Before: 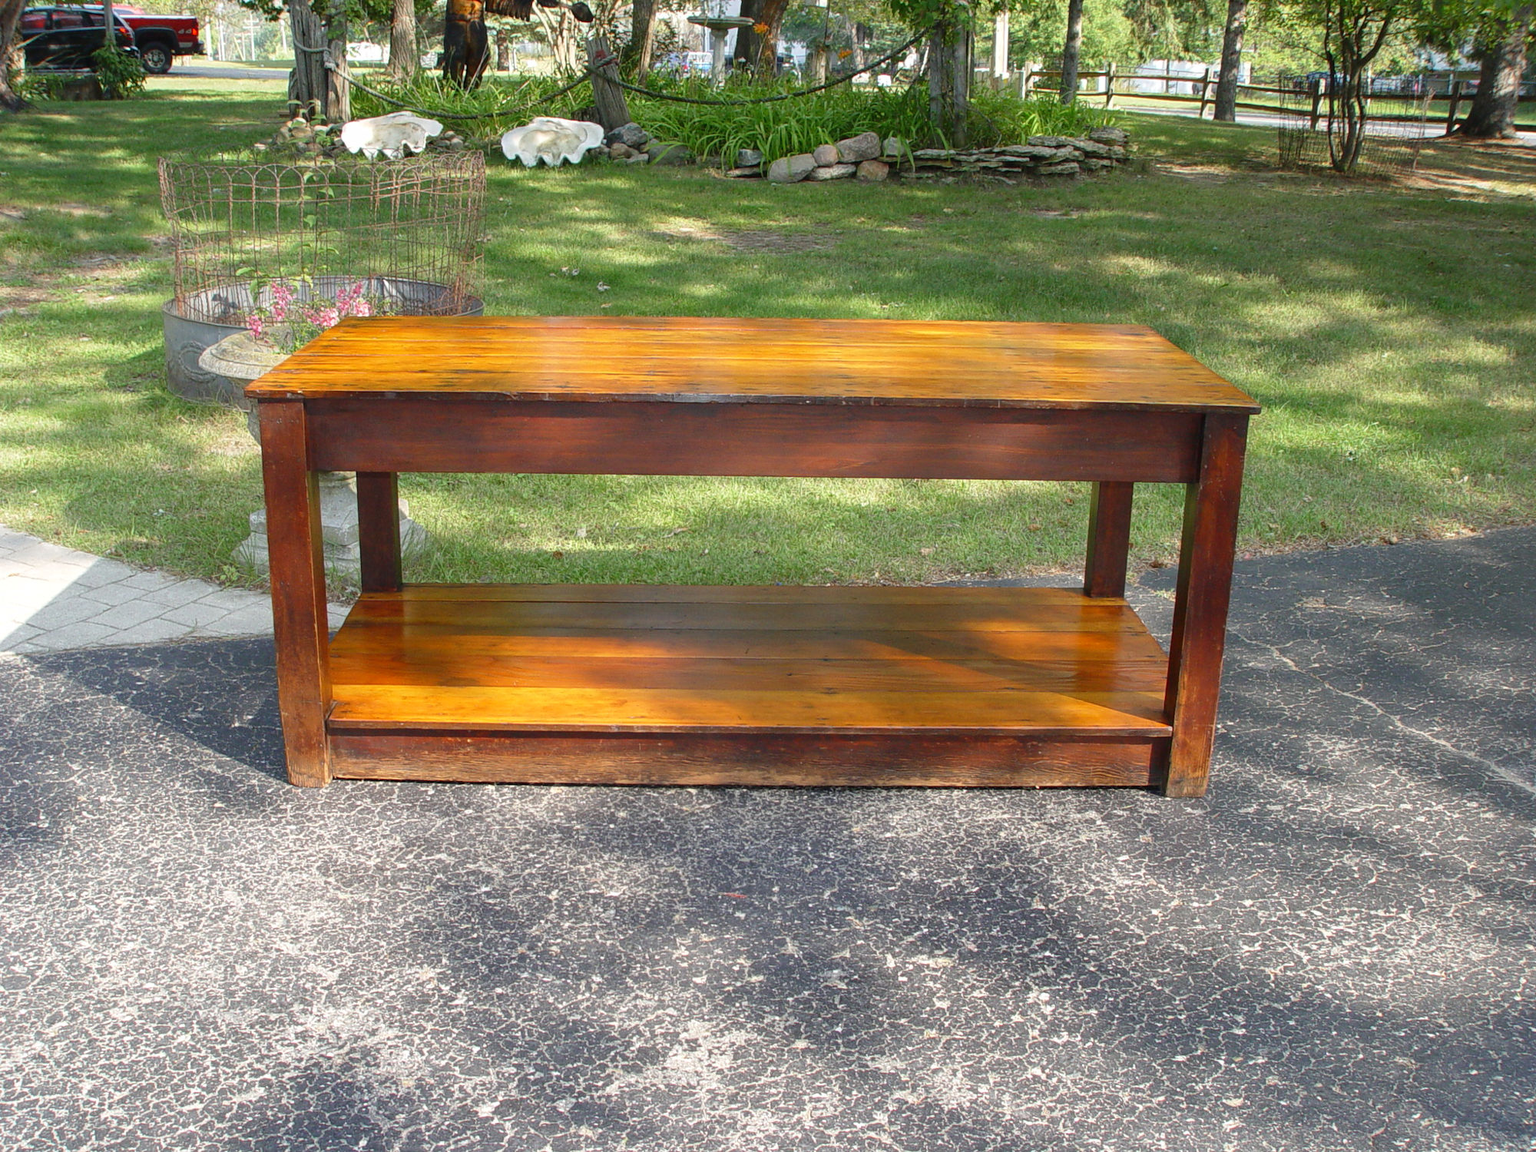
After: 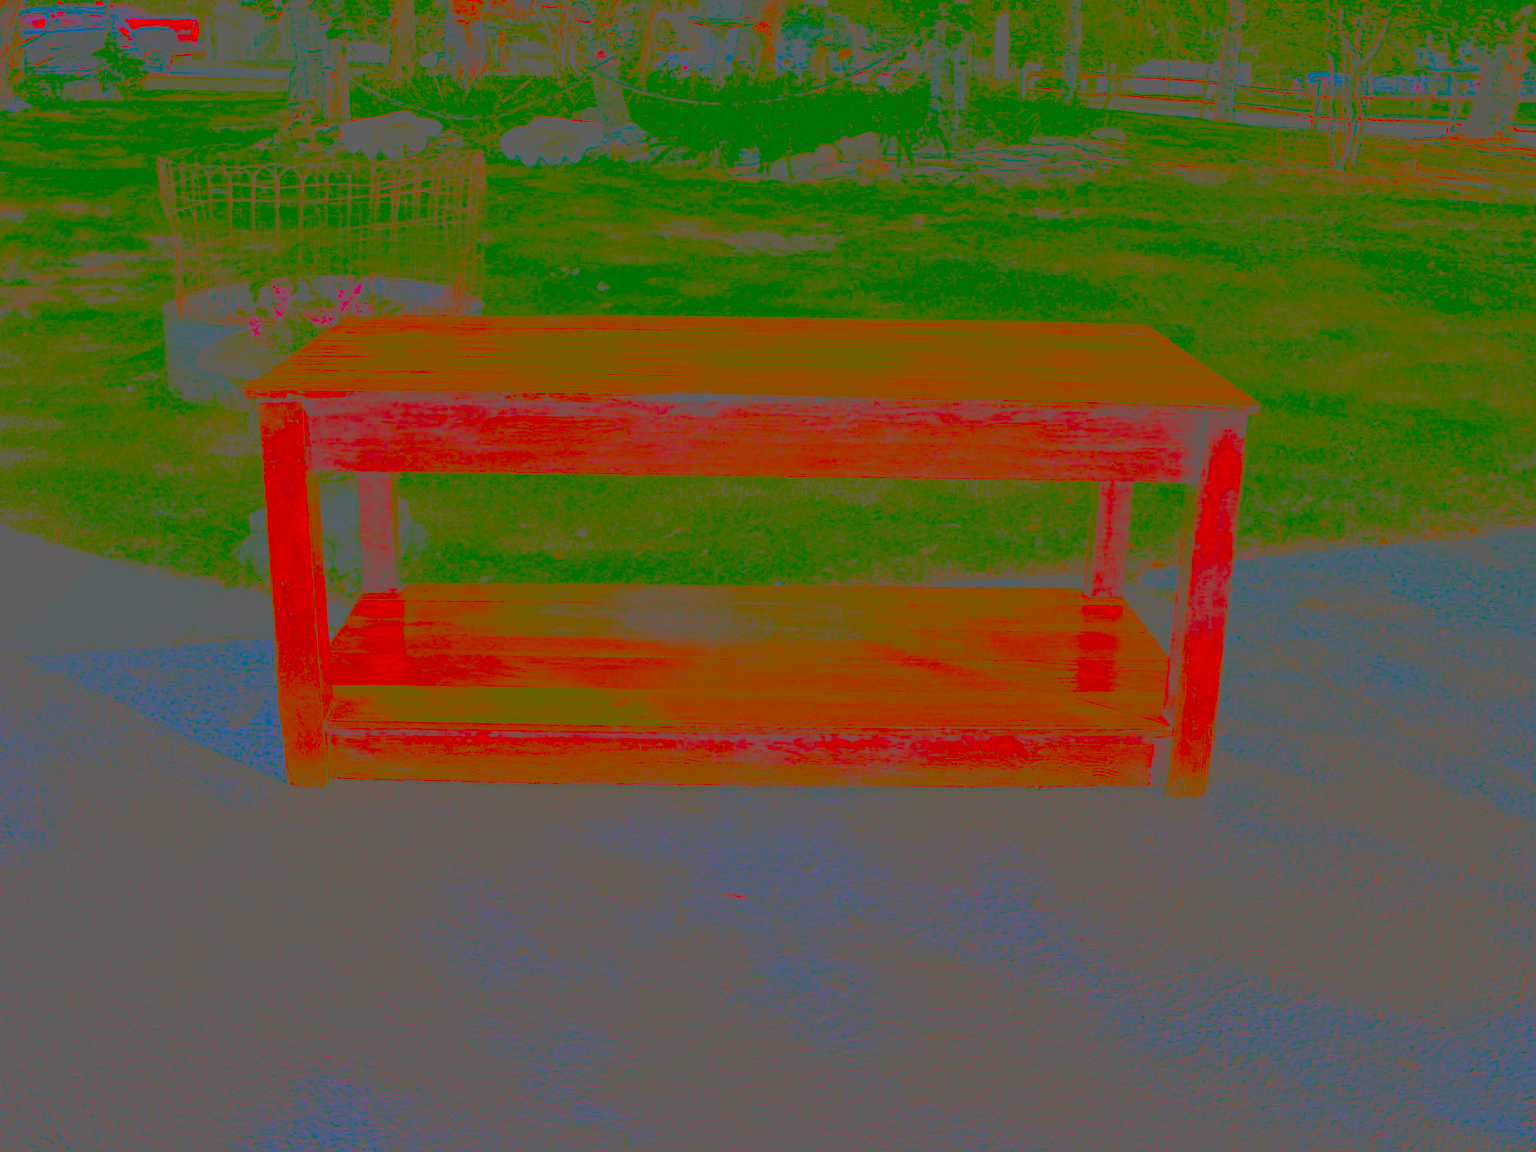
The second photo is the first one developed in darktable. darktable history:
base curve: curves: ch0 [(0, 0) (0.032, 0.037) (0.105, 0.228) (0.435, 0.76) (0.856, 0.983) (1, 1)], preserve colors none
local contrast: highlights 60%, shadows 60%, detail 160%
contrast brightness saturation: contrast -0.99, brightness -0.17, saturation 0.75
